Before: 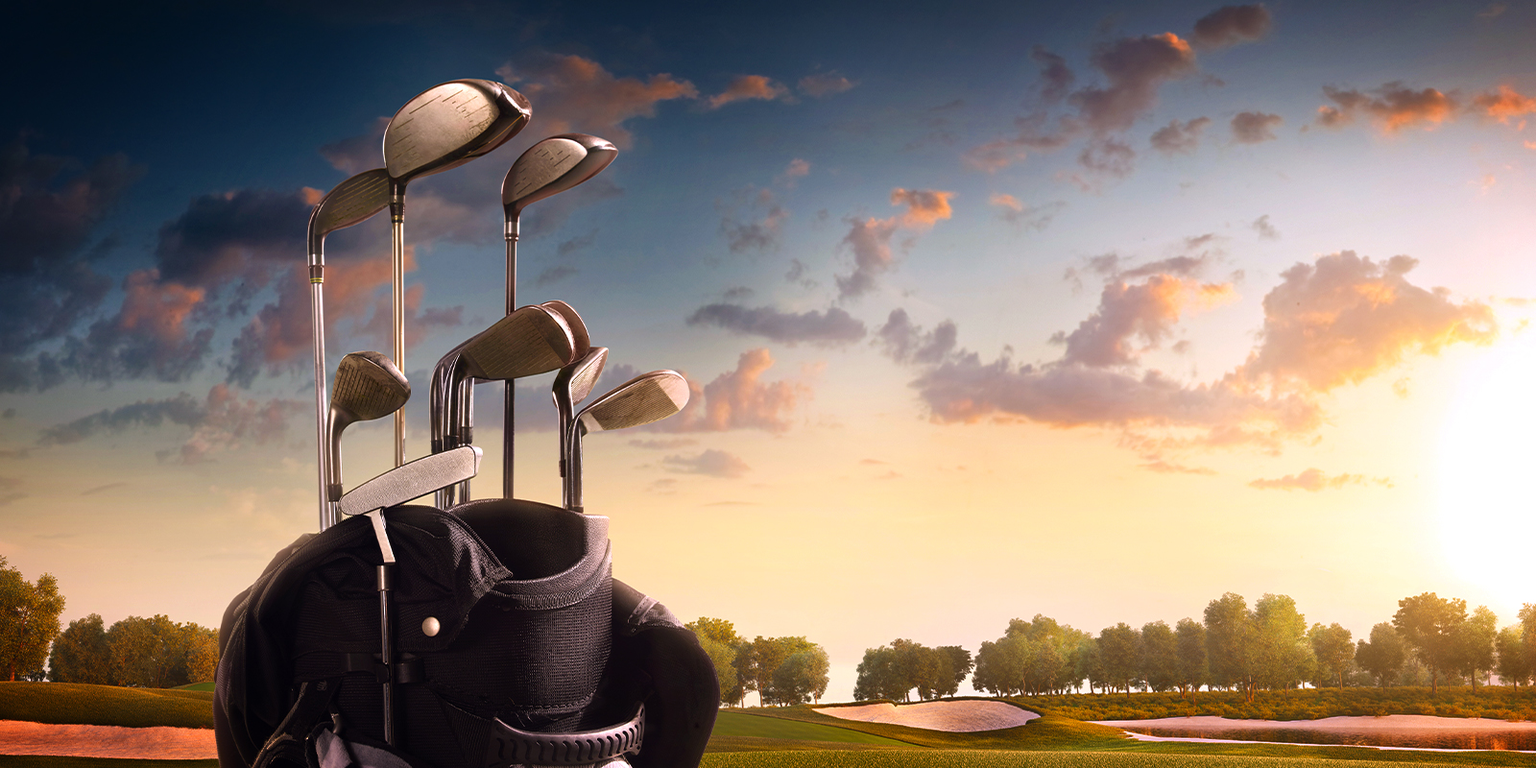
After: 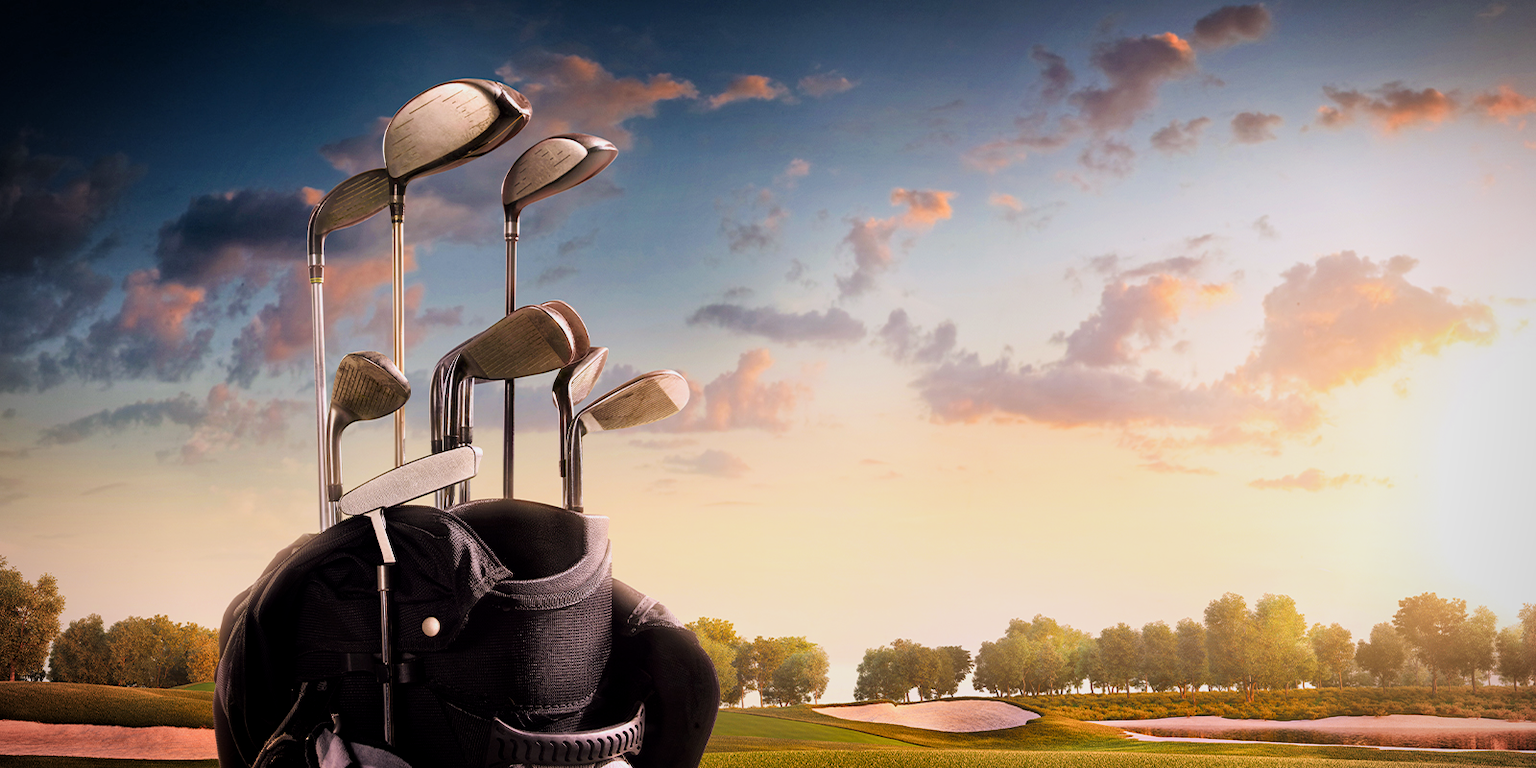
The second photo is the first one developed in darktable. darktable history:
exposure: black level correction 0, exposure 0.7 EV, compensate exposure bias true, compensate highlight preservation false
local contrast: highlights 100%, shadows 100%, detail 120%, midtone range 0.2
filmic rgb: black relative exposure -7.65 EV, white relative exposure 4.56 EV, hardness 3.61
vignetting: fall-off radius 60.92%
